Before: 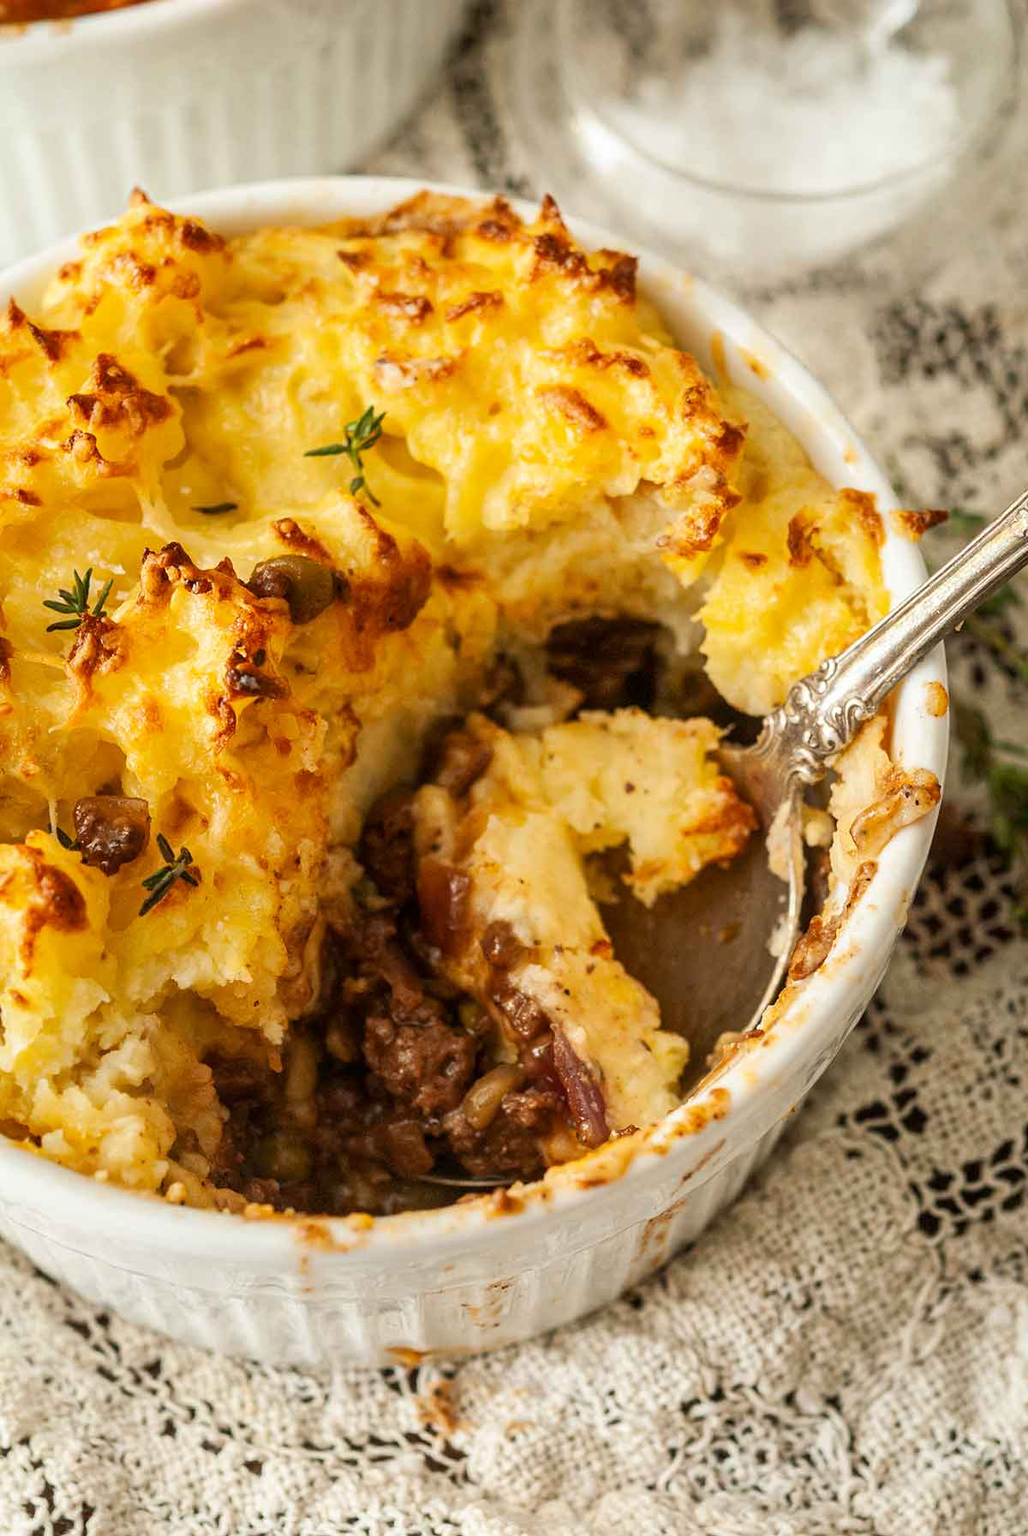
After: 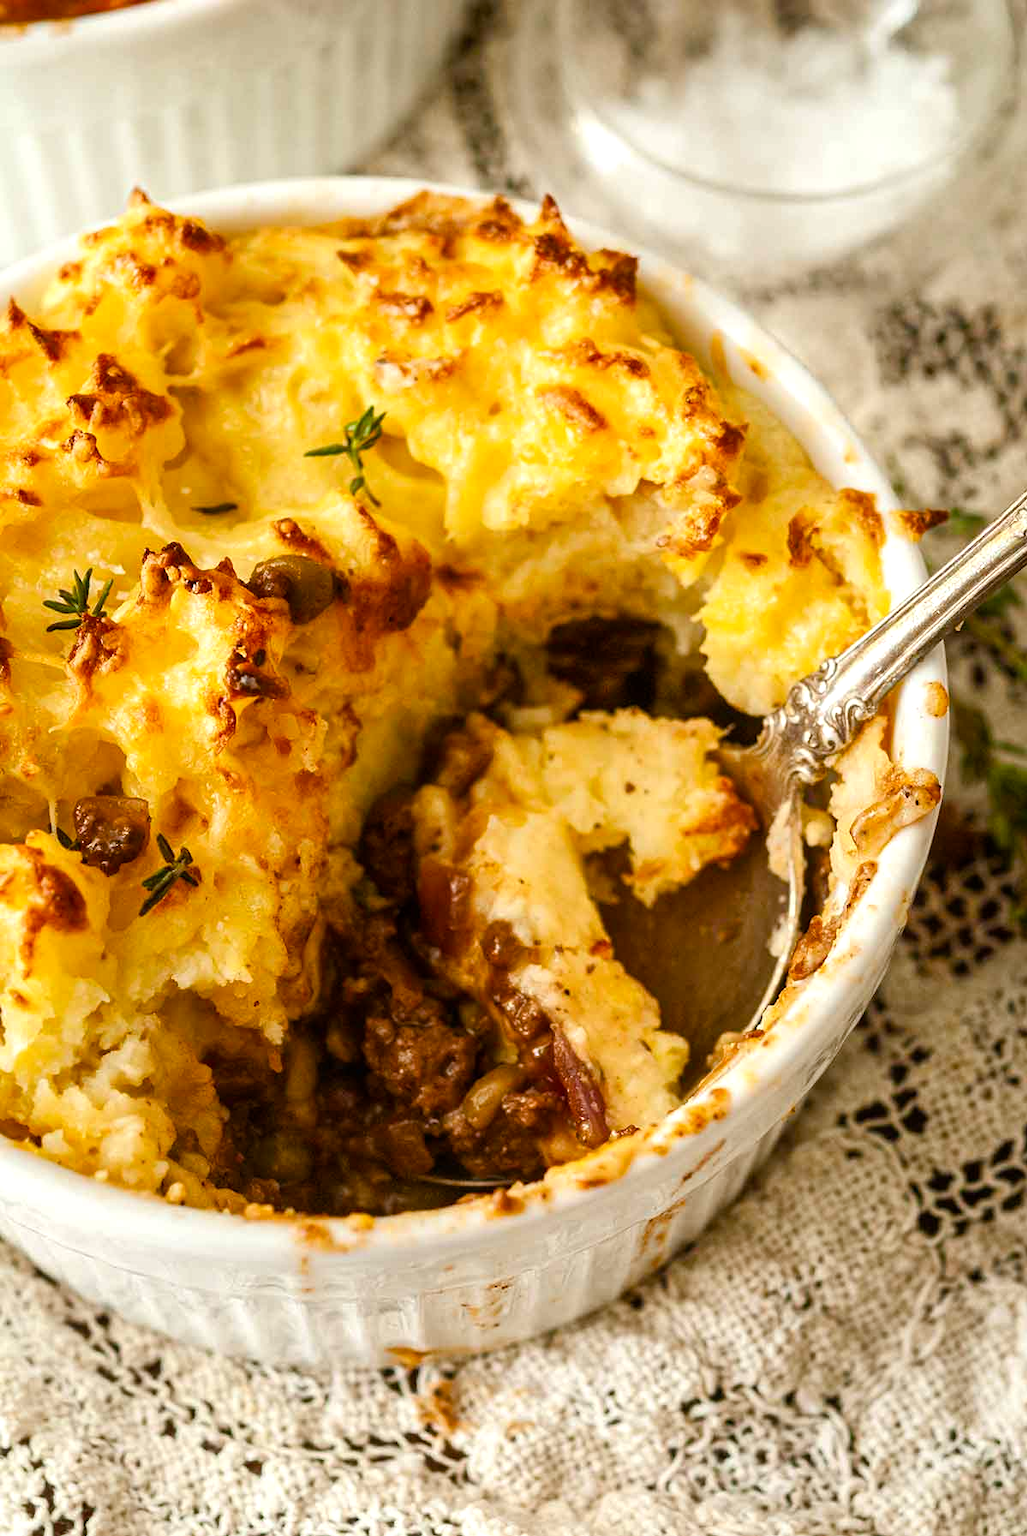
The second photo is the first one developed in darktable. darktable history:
color balance rgb: power › chroma 0.328%, power › hue 21.99°, linear chroma grading › shadows 31.666%, linear chroma grading › global chroma -1.779%, linear chroma grading › mid-tones 3.942%, perceptual saturation grading › global saturation -2.015%, perceptual saturation grading › highlights -8.269%, perceptual saturation grading › mid-tones 7.434%, perceptual saturation grading › shadows 4.544%, global vibrance 30.163%, contrast 9.643%
